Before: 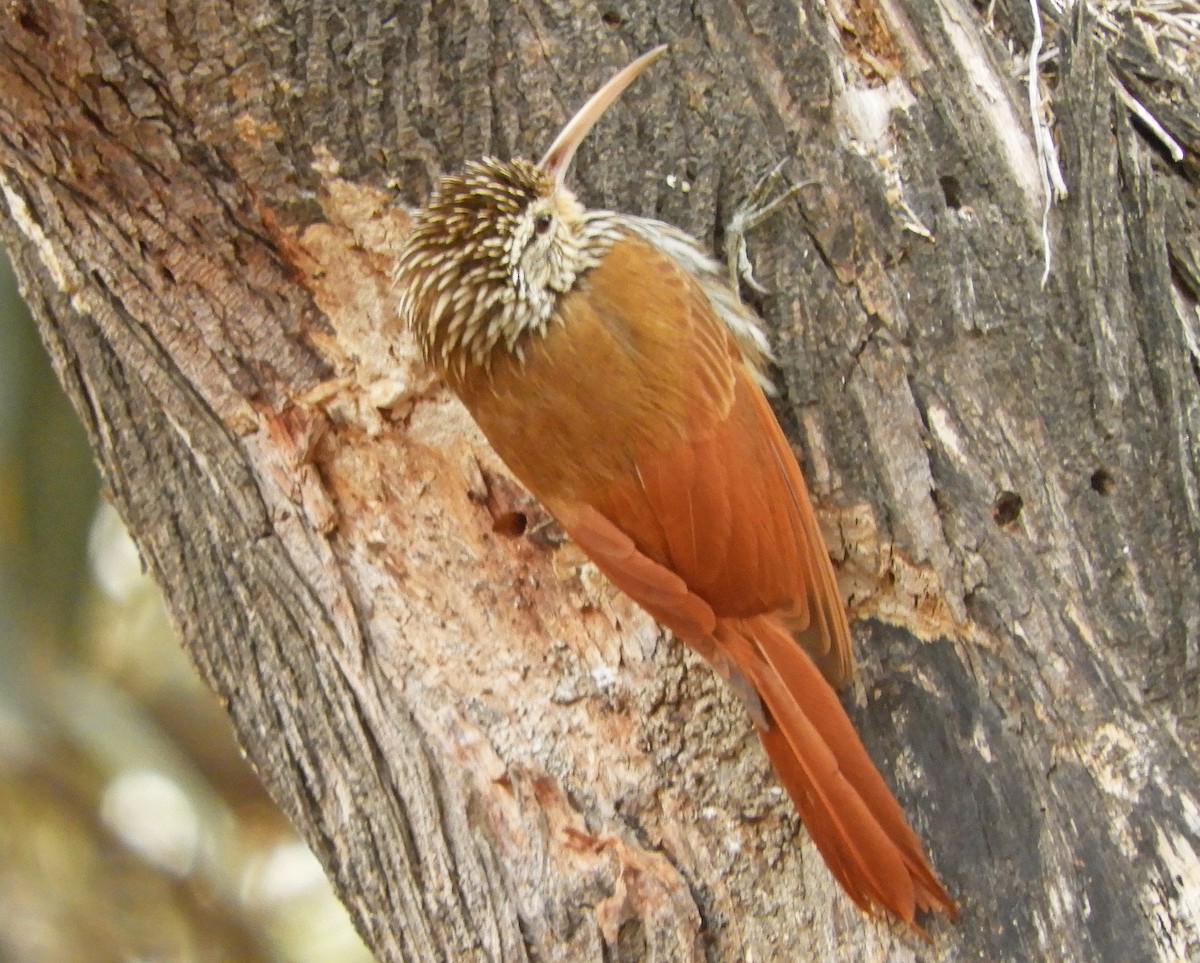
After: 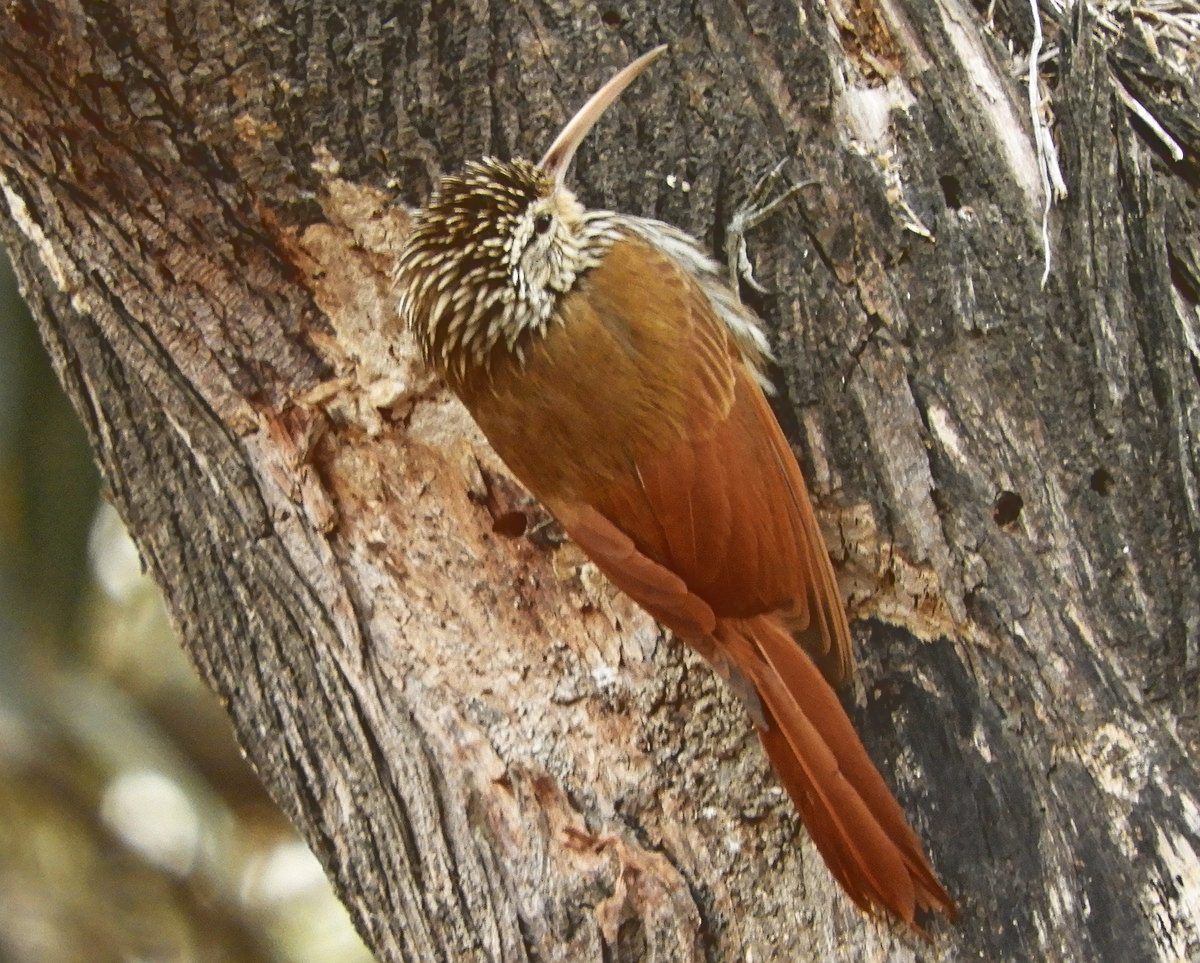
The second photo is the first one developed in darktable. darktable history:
base curve: curves: ch0 [(0, 0.02) (0.083, 0.036) (1, 1)]
sharpen: amount 0.211
